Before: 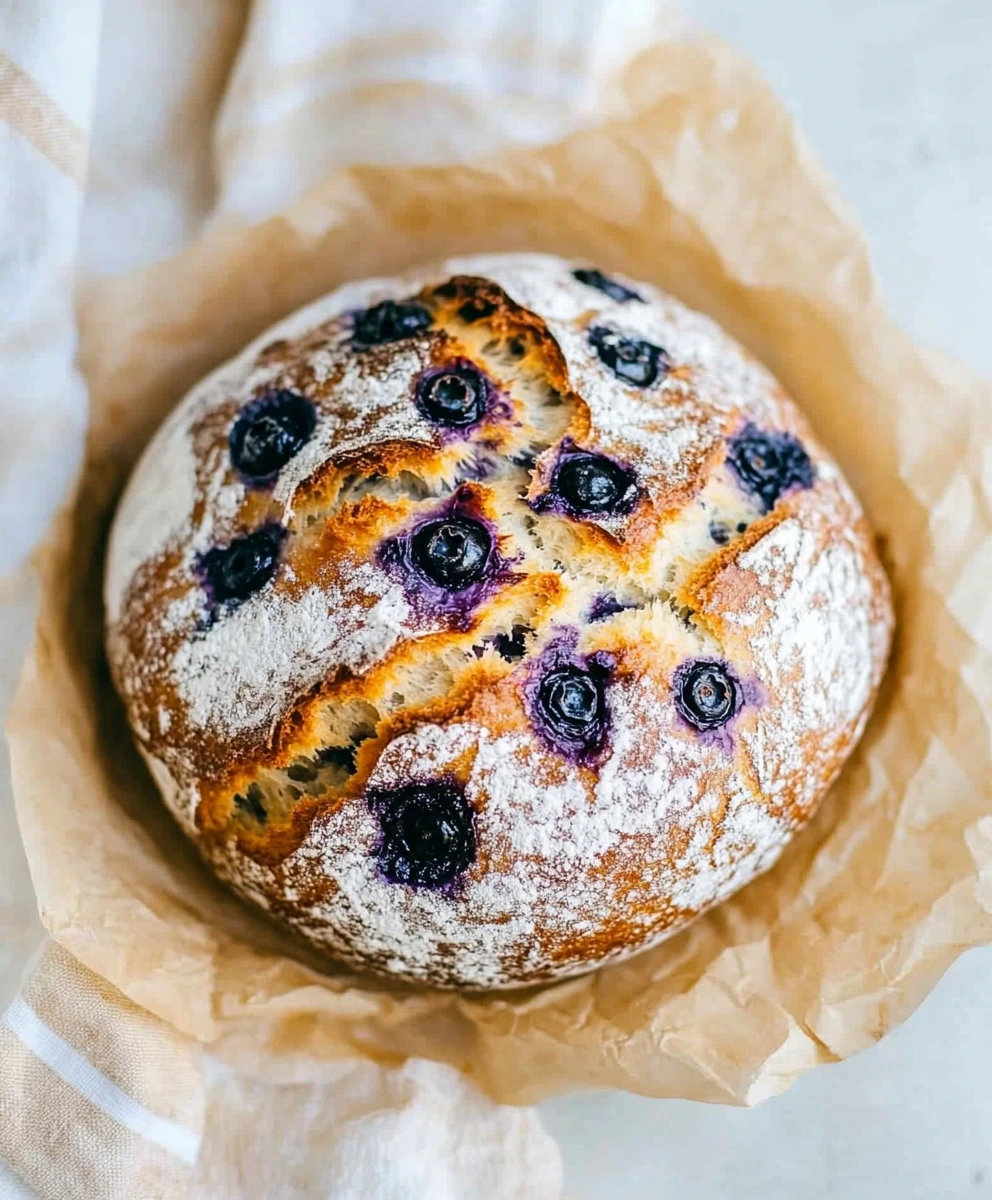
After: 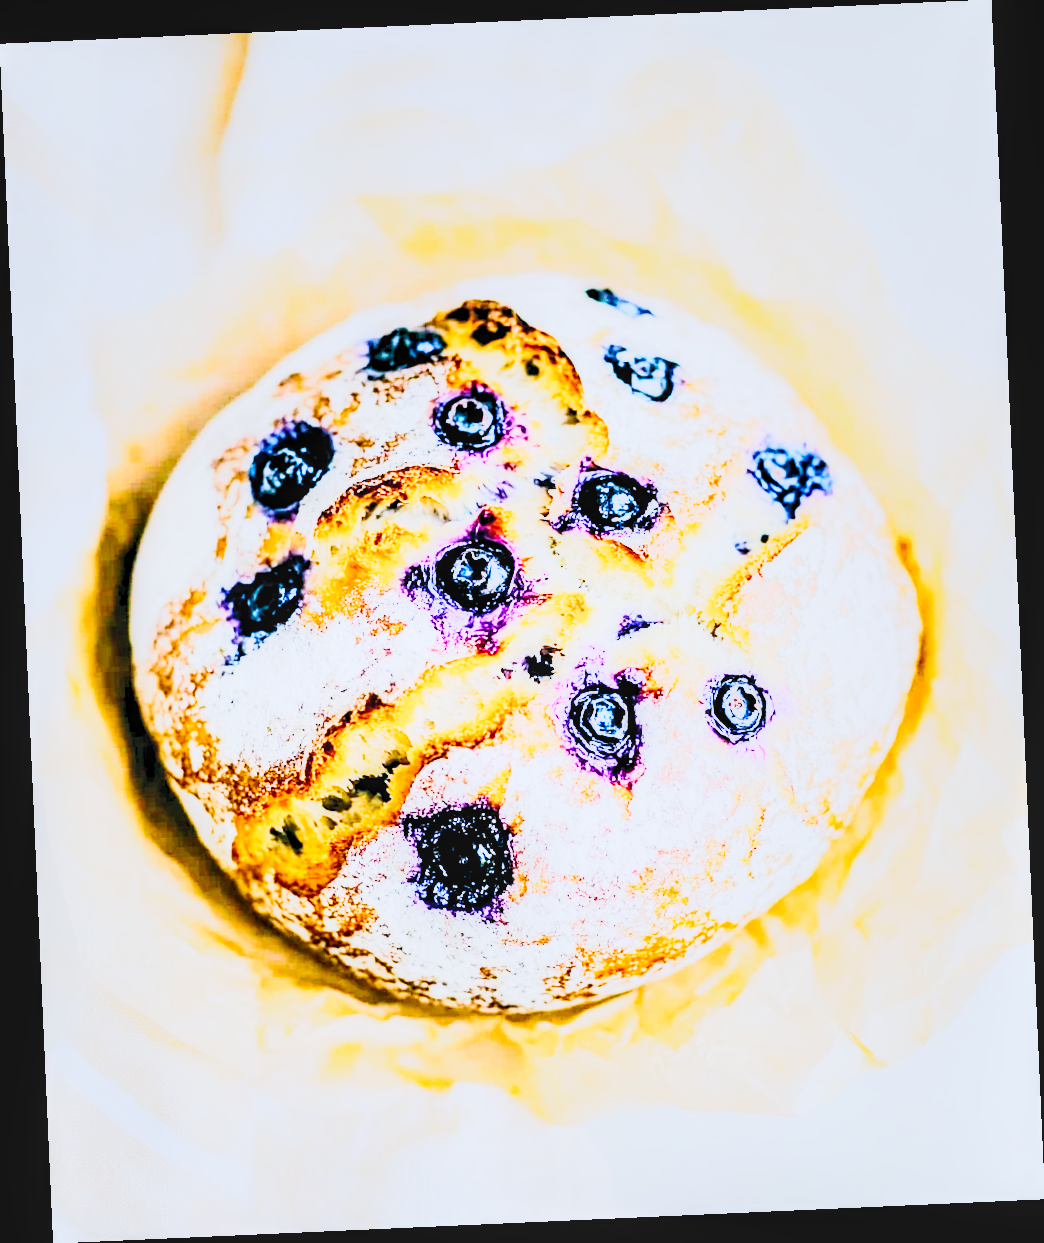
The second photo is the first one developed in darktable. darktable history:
color balance rgb: perceptual saturation grading › global saturation 20%, perceptual saturation grading › highlights -25%, perceptual saturation grading › shadows 25%
contrast brightness saturation: contrast 0.39, brightness 0.53
exposure: black level correction 0.009, exposure 1.425 EV, compensate highlight preservation false
white balance: red 0.948, green 1.02, blue 1.176
rotate and perspective: rotation -2.56°, automatic cropping off
base curve: curves: ch0 [(0, 0) (0.028, 0.03) (0.121, 0.232) (0.46, 0.748) (0.859, 0.968) (1, 1)], preserve colors none
local contrast: on, module defaults
tone equalizer: on, module defaults
